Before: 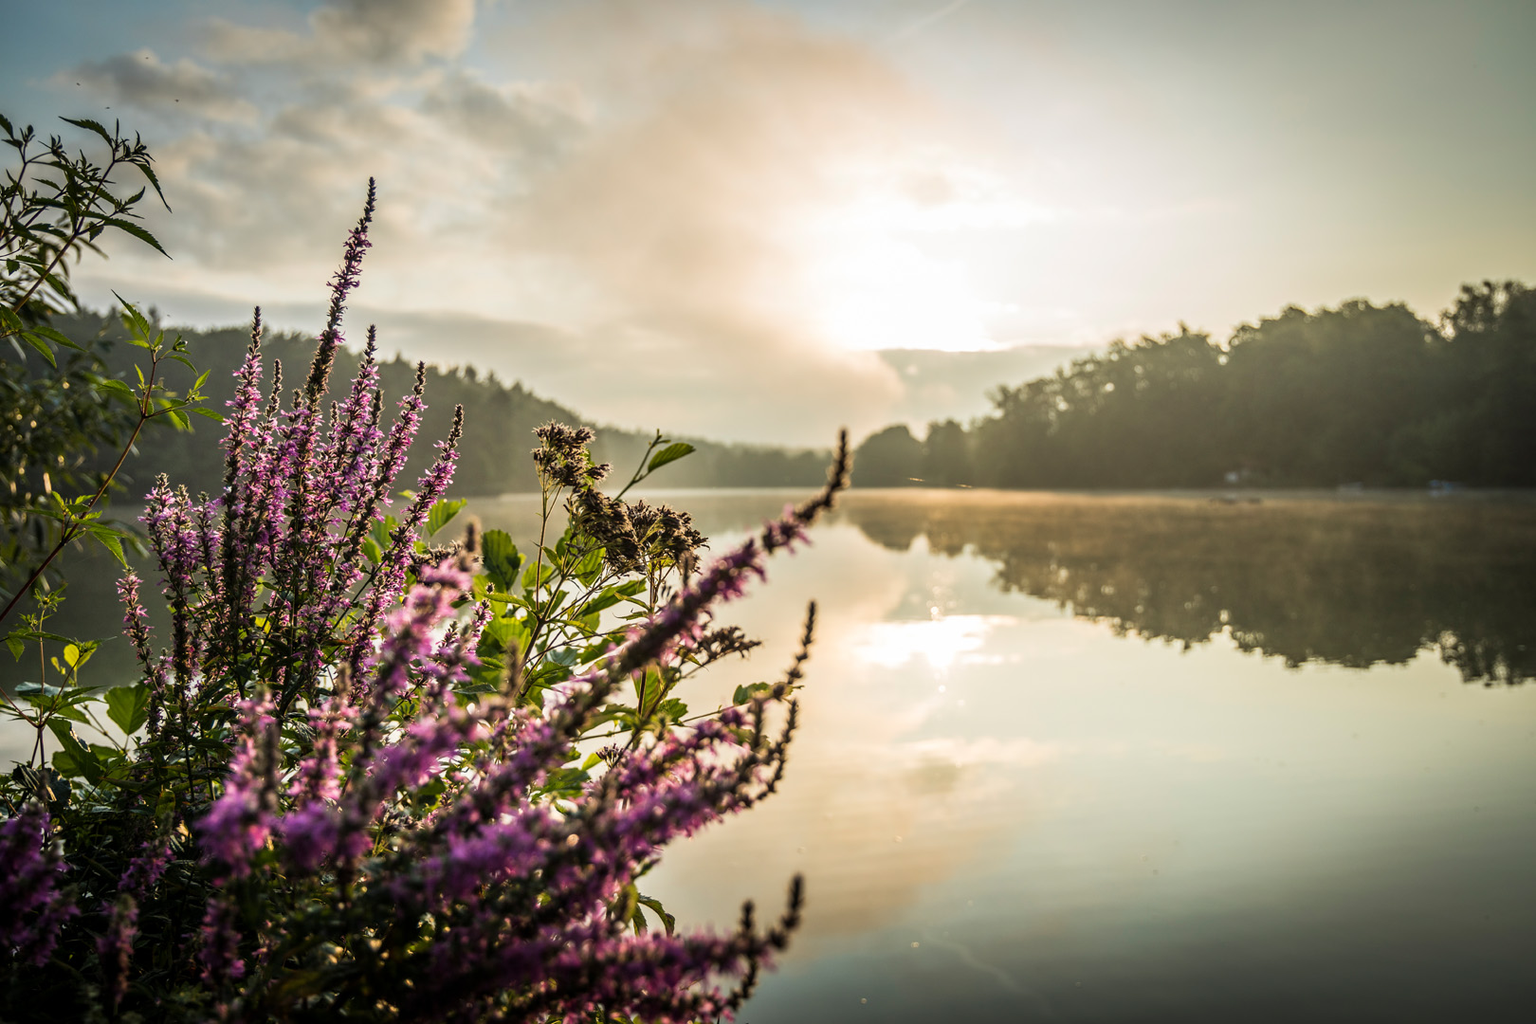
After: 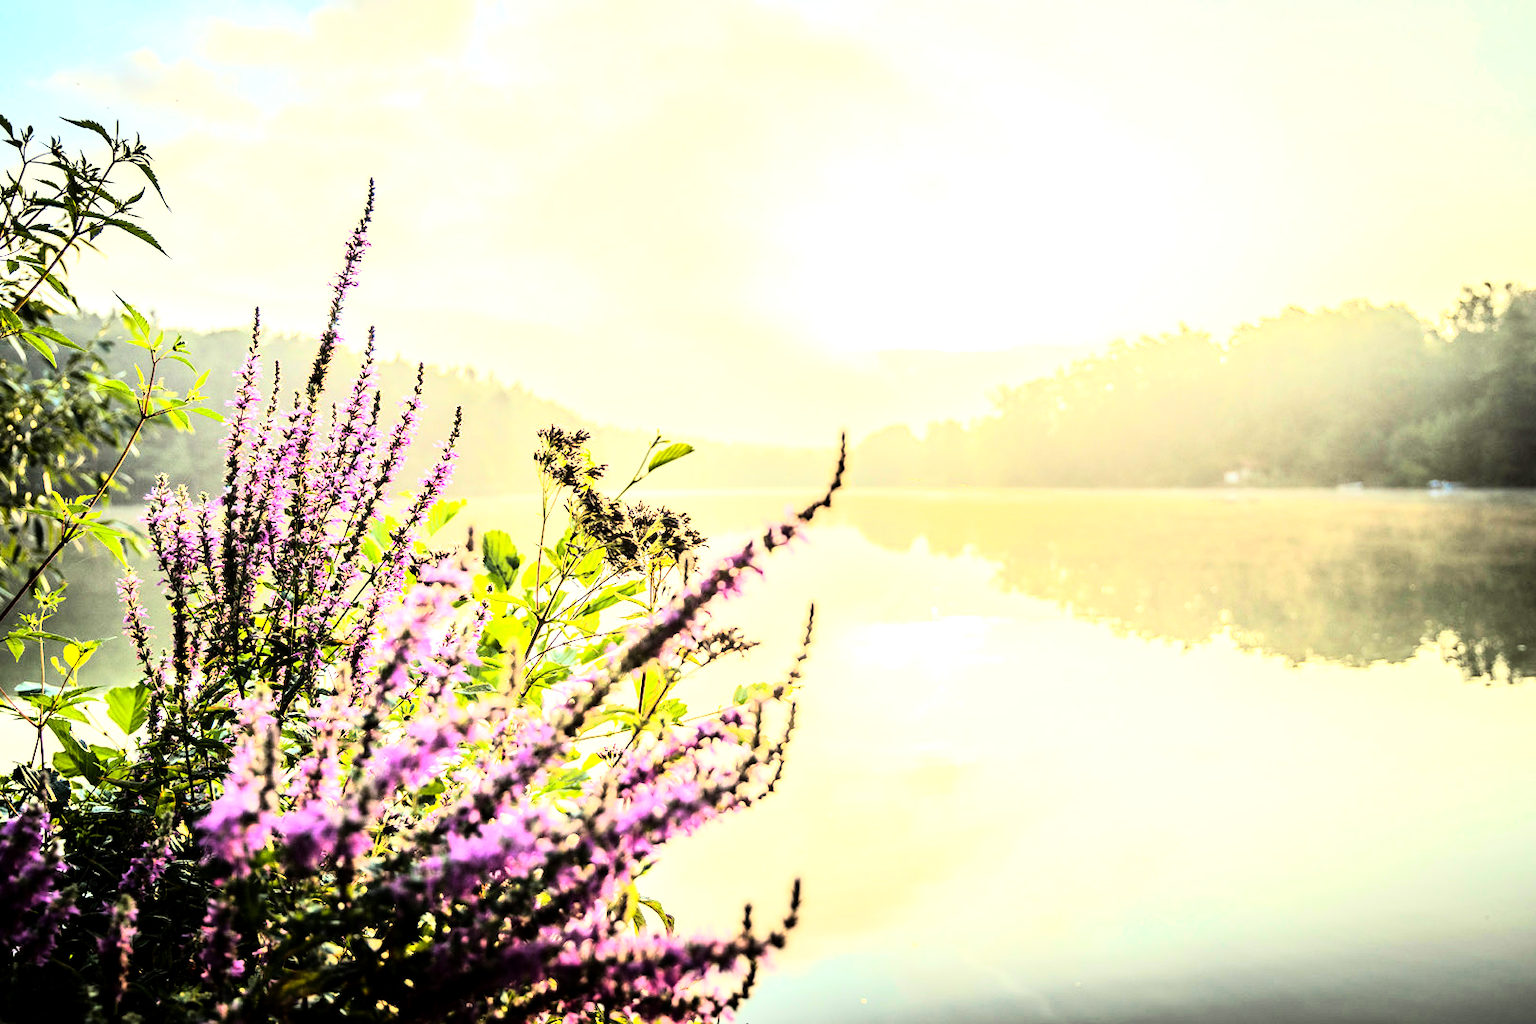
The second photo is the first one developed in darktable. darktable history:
rgb curve: curves: ch0 [(0, 0) (0.21, 0.15) (0.24, 0.21) (0.5, 0.75) (0.75, 0.96) (0.89, 0.99) (1, 1)]; ch1 [(0, 0.02) (0.21, 0.13) (0.25, 0.2) (0.5, 0.67) (0.75, 0.9) (0.89, 0.97) (1, 1)]; ch2 [(0, 0.02) (0.21, 0.13) (0.25, 0.2) (0.5, 0.67) (0.75, 0.9) (0.89, 0.97) (1, 1)], compensate middle gray true
exposure: black level correction 0.001, exposure 1.84 EV, compensate highlight preservation false
color correction: highlights a* -0.137, highlights b* 0.137
